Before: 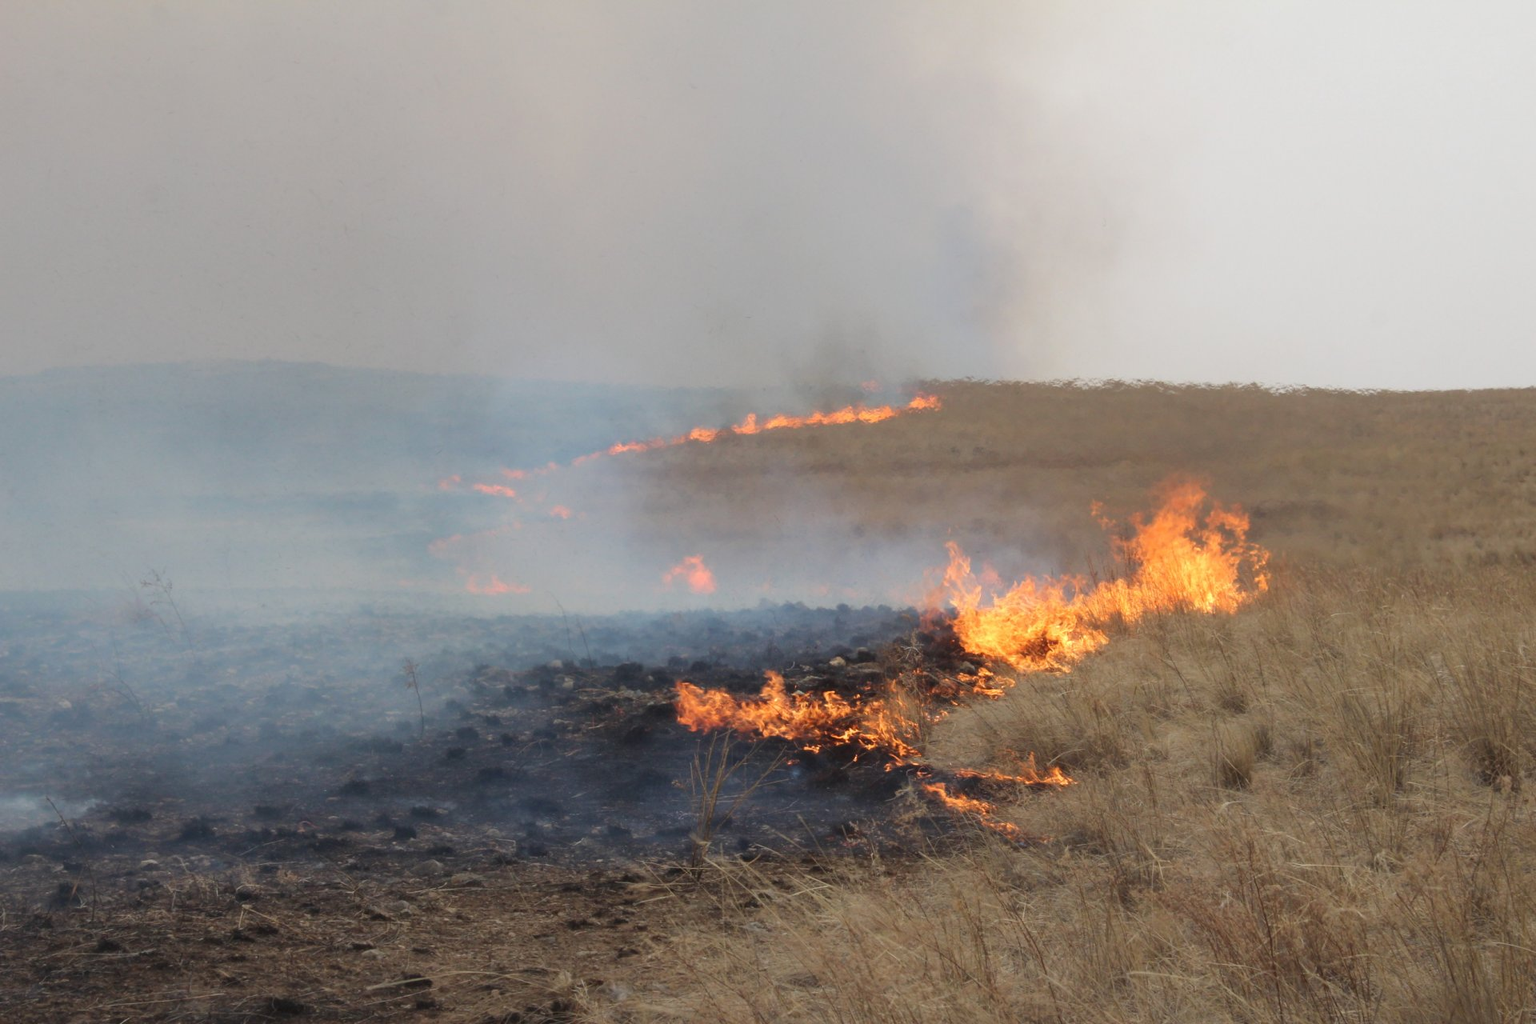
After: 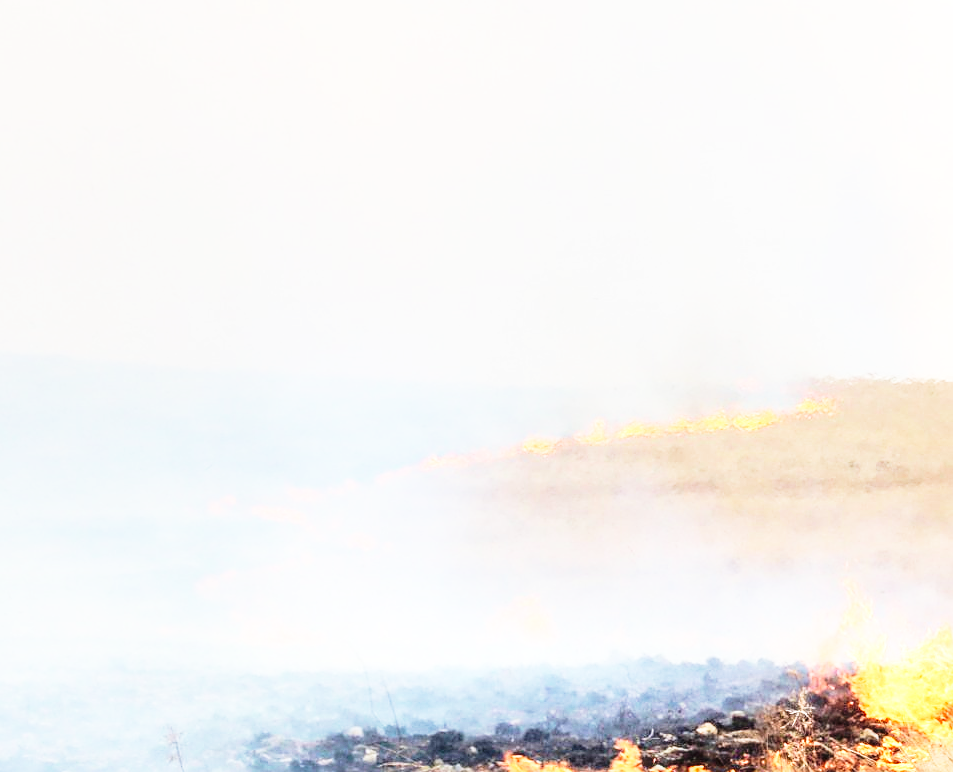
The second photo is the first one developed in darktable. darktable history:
local contrast: detail 130%
crop: left 17.716%, top 7.701%, right 32.62%, bottom 31.953%
tone equalizer: -7 EV 0.16 EV, -6 EV 0.565 EV, -5 EV 1.12 EV, -4 EV 1.3 EV, -3 EV 1.13 EV, -2 EV 0.6 EV, -1 EV 0.159 EV, edges refinement/feathering 500, mask exposure compensation -1.57 EV, preserve details no
sharpen: on, module defaults
base curve: curves: ch0 [(0, 0) (0.026, 0.03) (0.109, 0.232) (0.351, 0.748) (0.669, 0.968) (1, 1)], preserve colors none
velvia: on, module defaults
